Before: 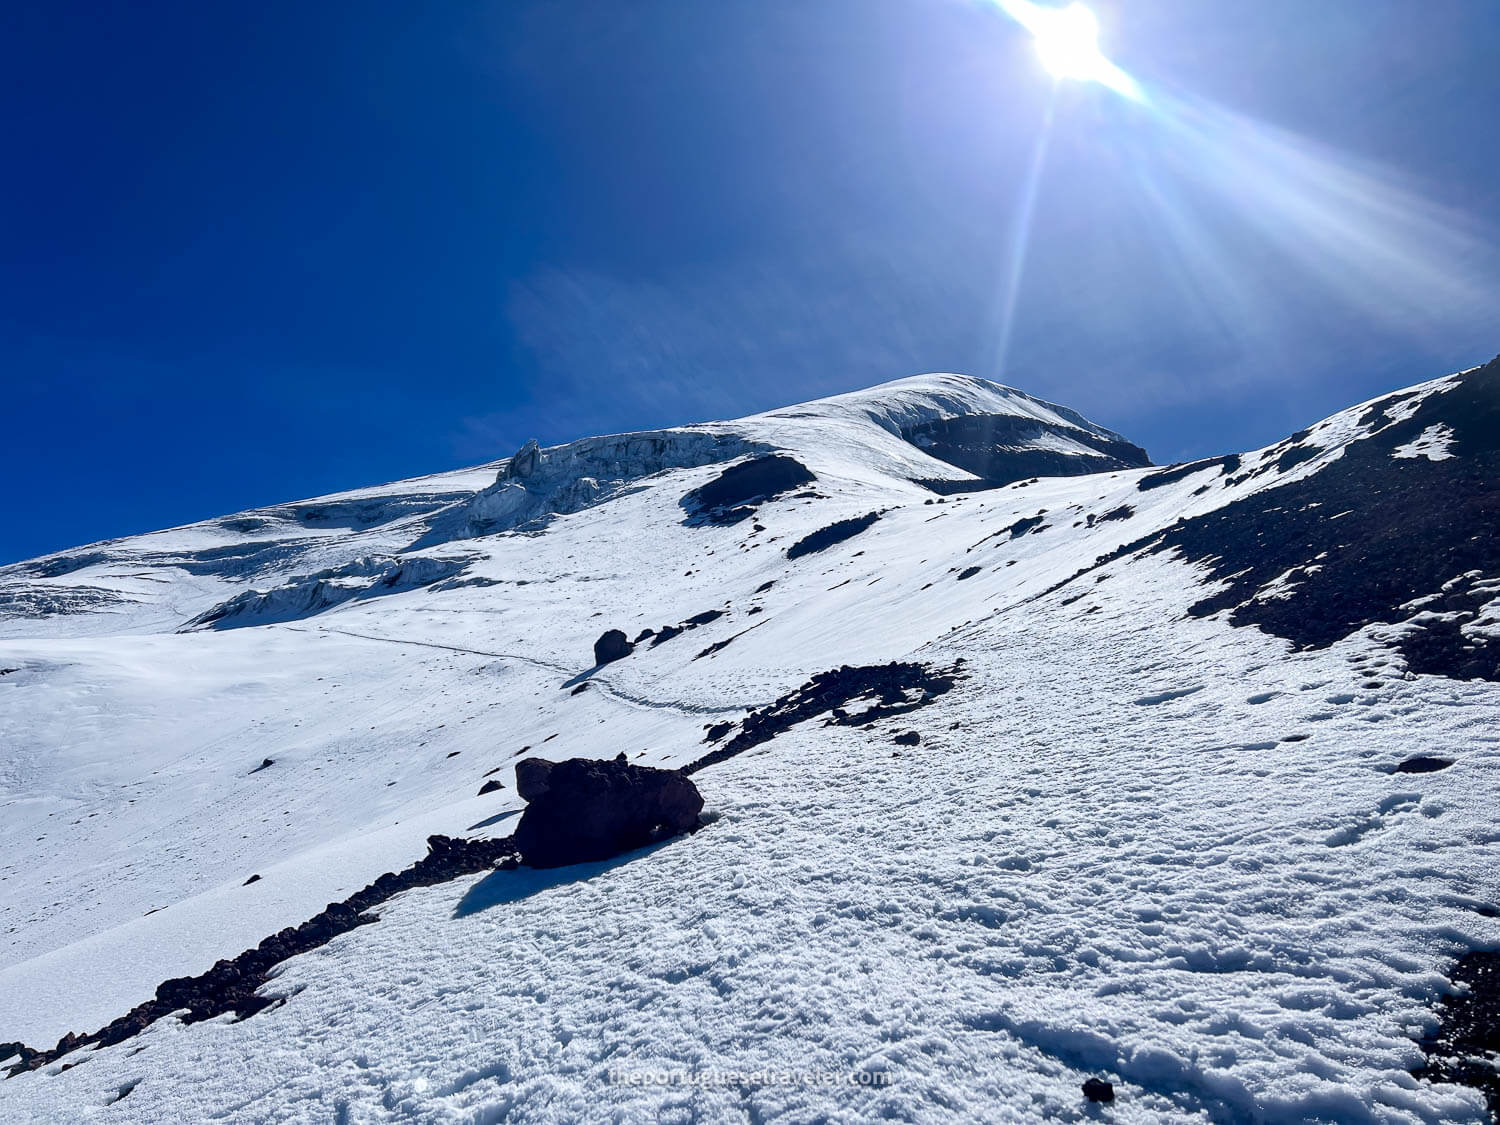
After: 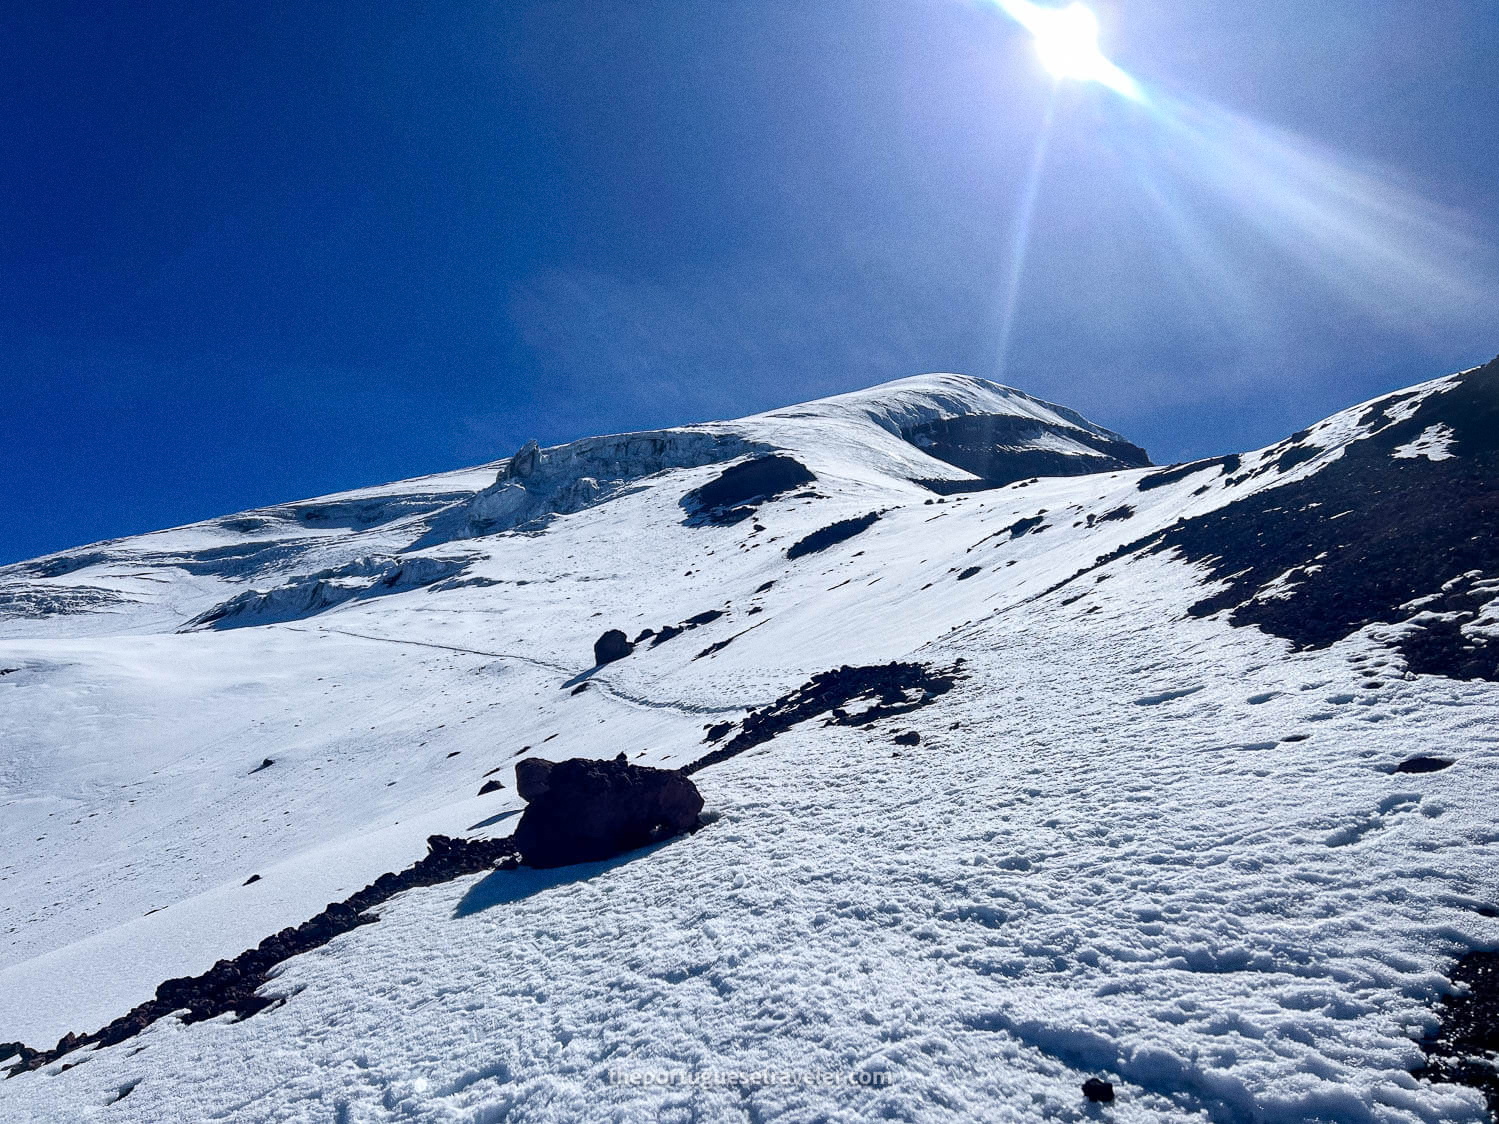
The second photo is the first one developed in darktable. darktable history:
grain: coarseness 3.21 ISO
